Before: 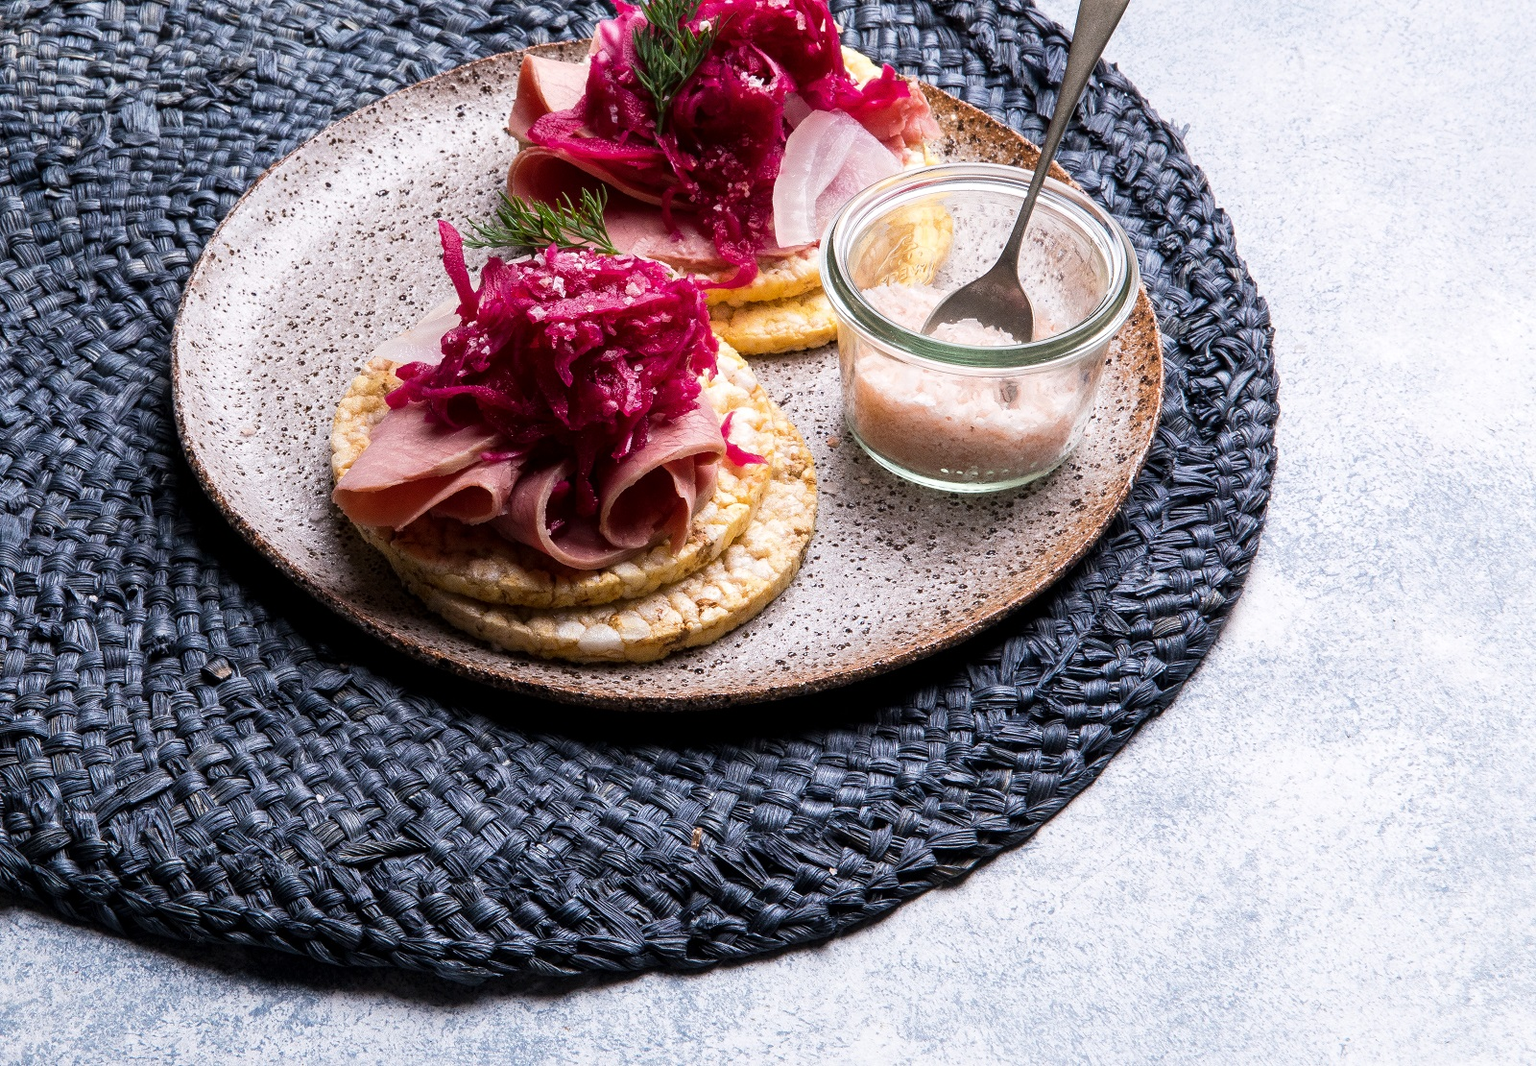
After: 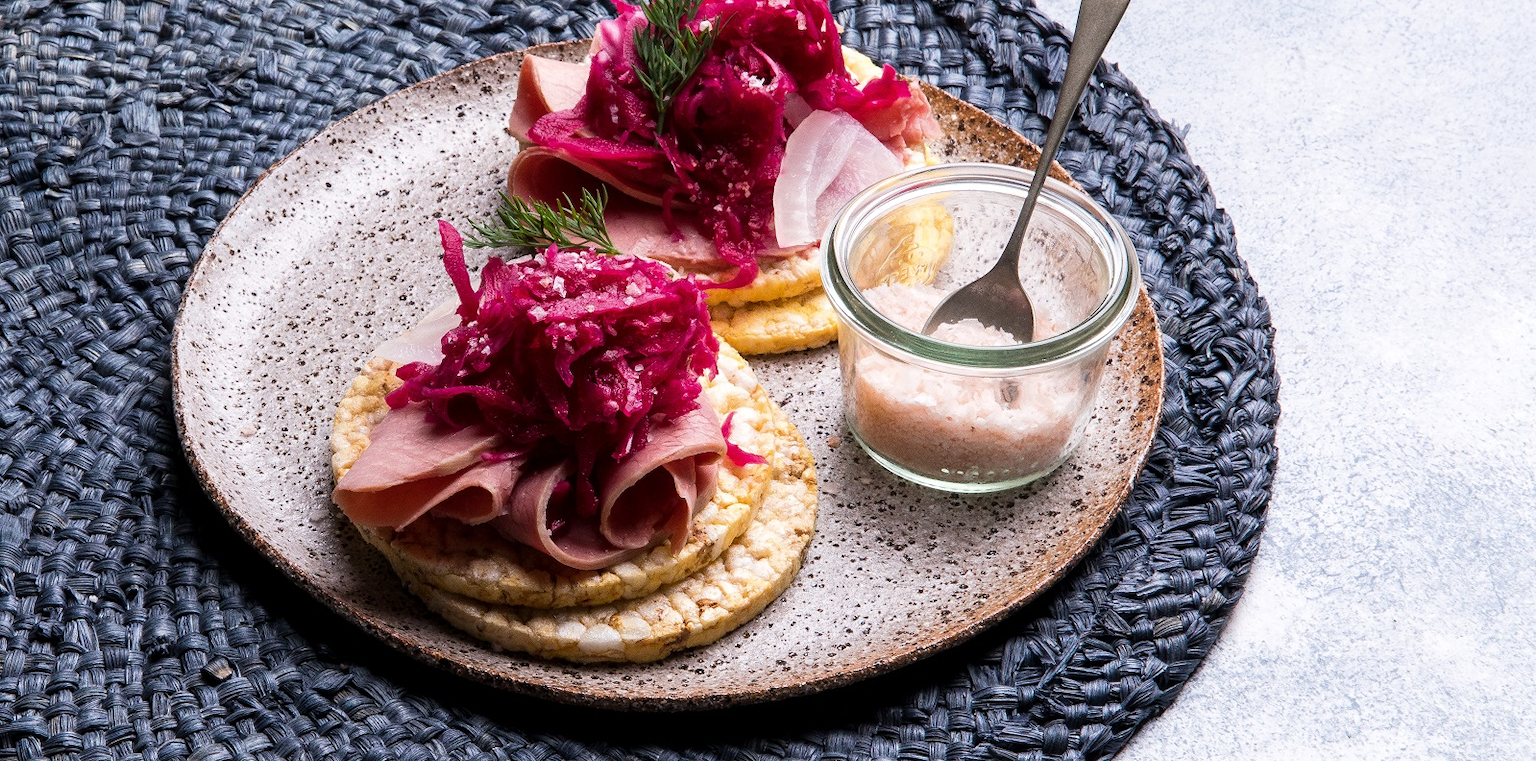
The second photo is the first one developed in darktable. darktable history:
crop: right 0.001%, bottom 28.533%
